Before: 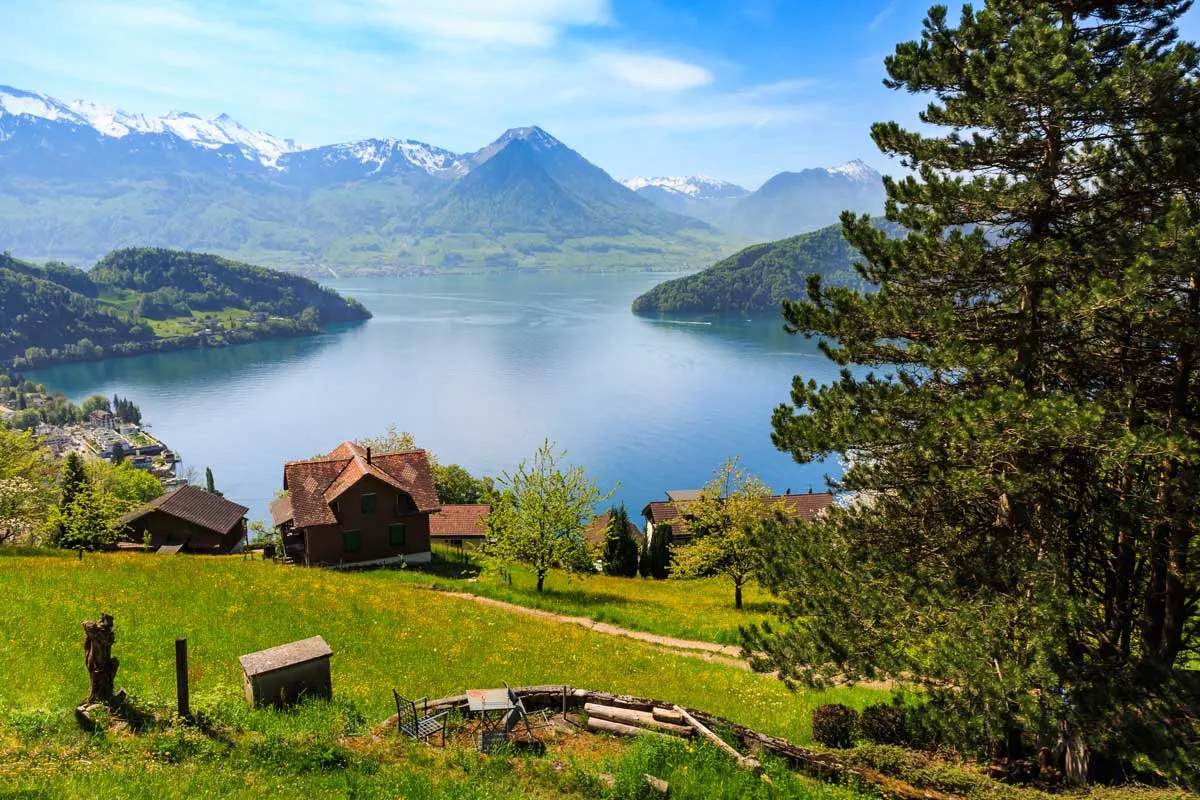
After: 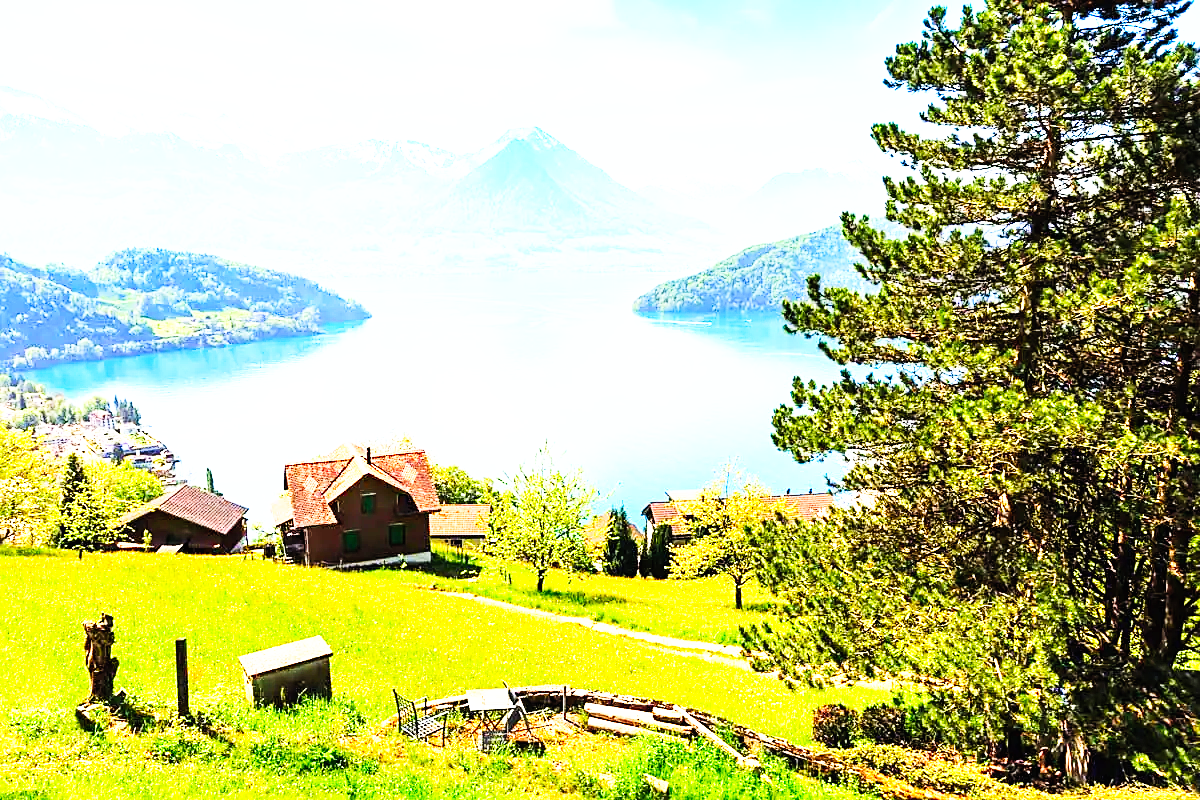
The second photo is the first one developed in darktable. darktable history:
sharpen: on, module defaults
base curve: curves: ch0 [(0, 0) (0.007, 0.004) (0.027, 0.03) (0.046, 0.07) (0.207, 0.54) (0.442, 0.872) (0.673, 0.972) (1, 1)], preserve colors none
exposure: black level correction 0.001, exposure 1.052 EV, compensate highlight preservation false
contrast brightness saturation: contrast 0.199, brightness 0.166, saturation 0.22
